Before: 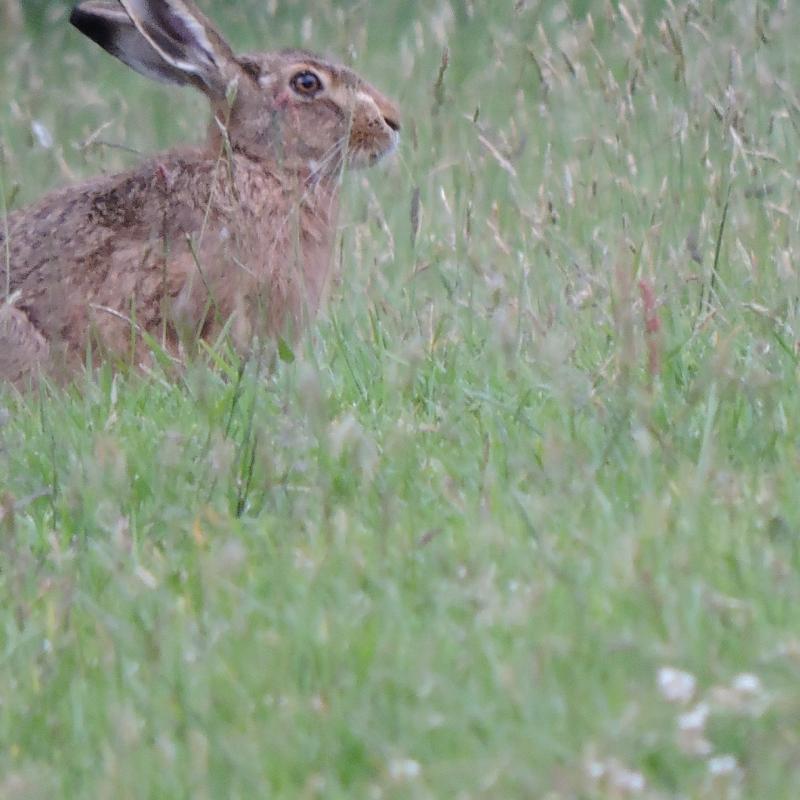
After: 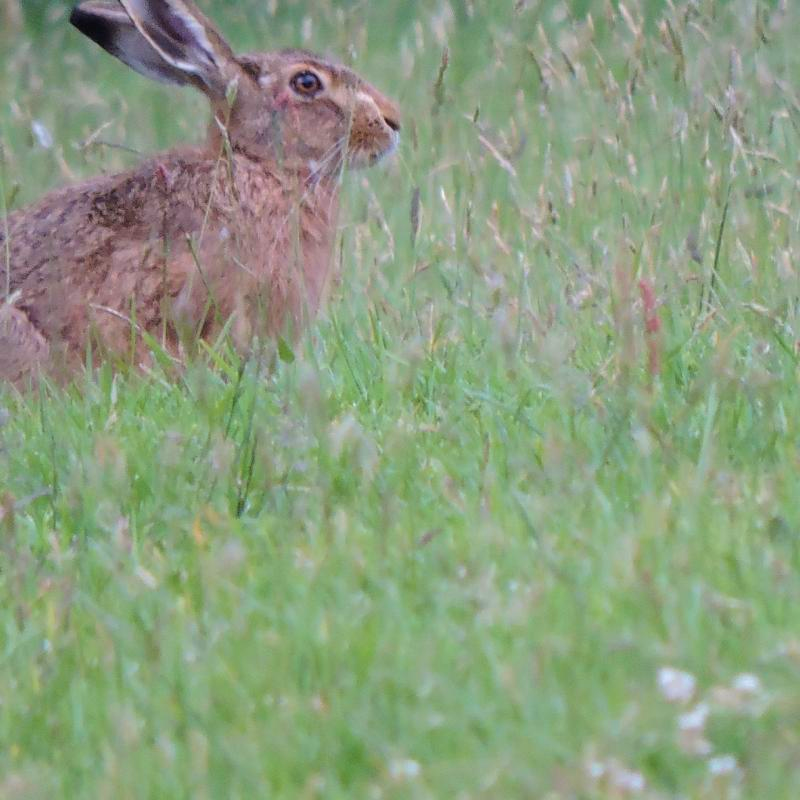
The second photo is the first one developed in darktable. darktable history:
velvia: strength 36.52%
